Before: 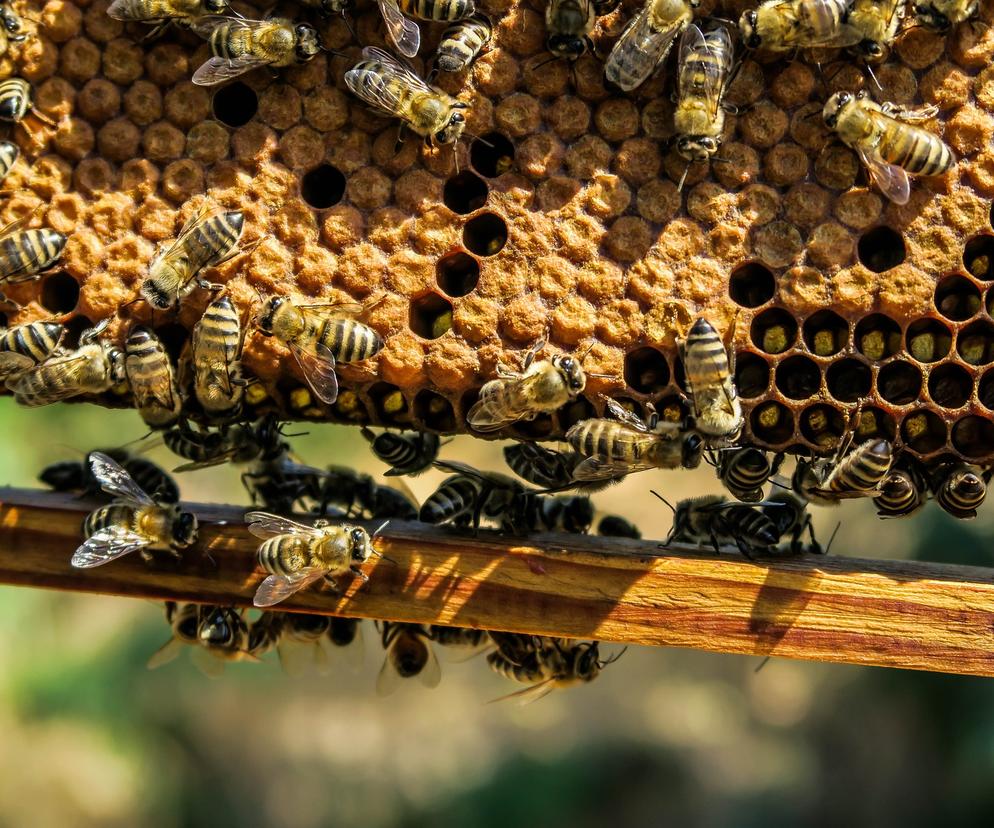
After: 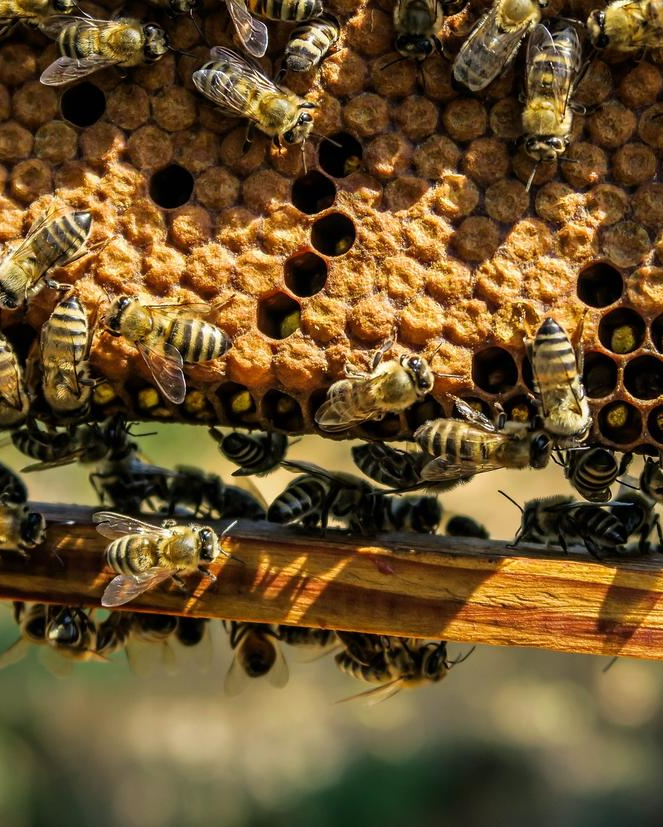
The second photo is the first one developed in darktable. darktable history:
exposure: compensate highlight preservation false
crop and rotate: left 15.295%, right 17.985%
